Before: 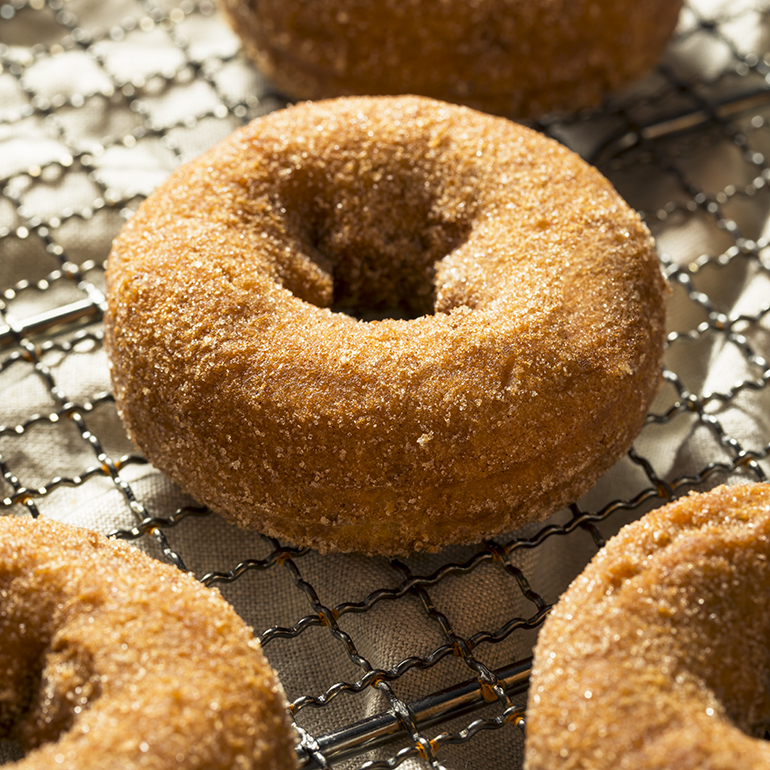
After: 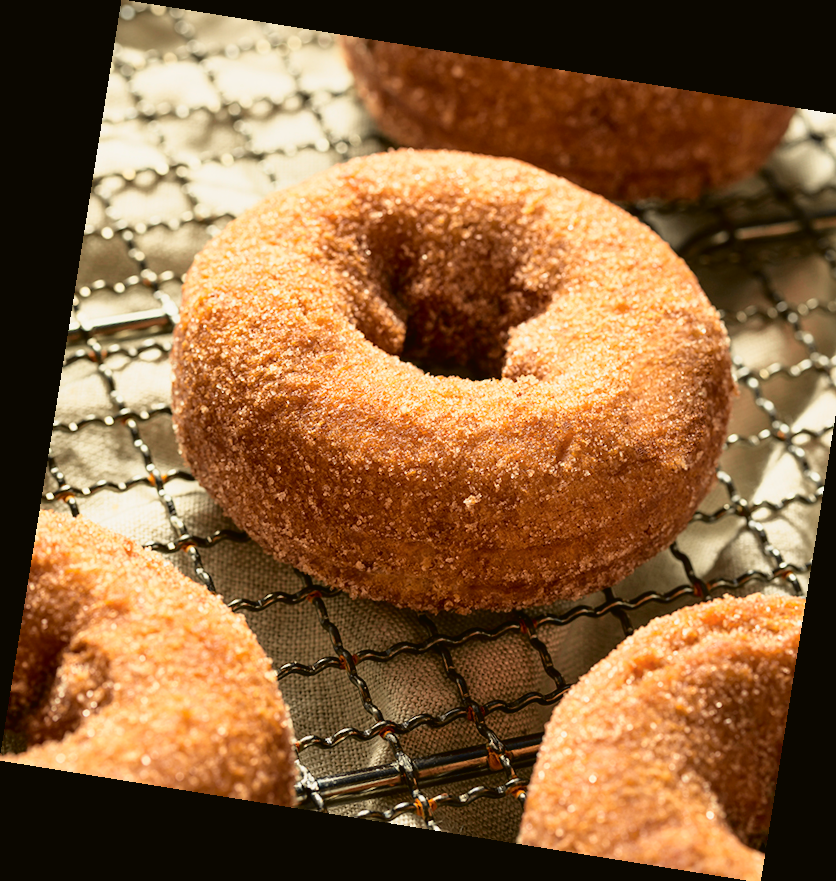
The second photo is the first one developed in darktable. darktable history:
tone curve: curves: ch0 [(0, 0.021) (0.049, 0.044) (0.152, 0.14) (0.328, 0.377) (0.473, 0.543) (0.641, 0.705) (0.85, 0.894) (1, 0.969)]; ch1 [(0, 0) (0.302, 0.331) (0.427, 0.433) (0.472, 0.47) (0.502, 0.503) (0.527, 0.521) (0.564, 0.58) (0.614, 0.626) (0.677, 0.701) (0.859, 0.885) (1, 1)]; ch2 [(0, 0) (0.33, 0.301) (0.447, 0.44) (0.487, 0.496) (0.502, 0.516) (0.535, 0.563) (0.565, 0.593) (0.618, 0.628) (1, 1)], color space Lab, independent channels, preserve colors none
crop and rotate: right 5.167%
rotate and perspective: rotation 9.12°, automatic cropping off
